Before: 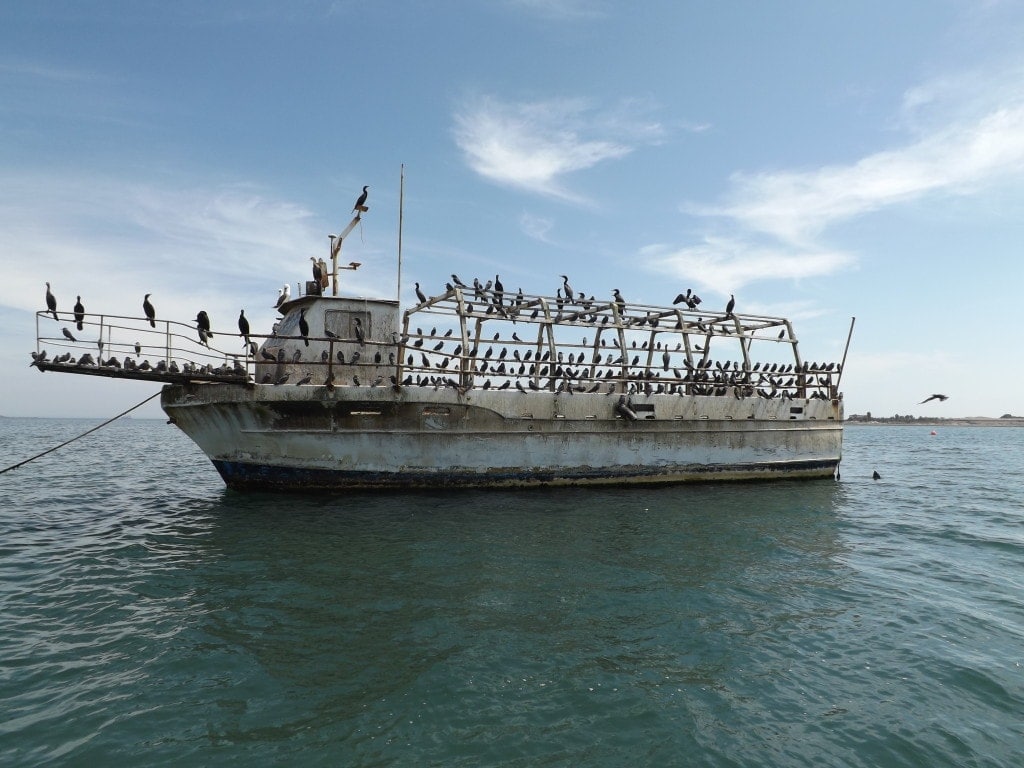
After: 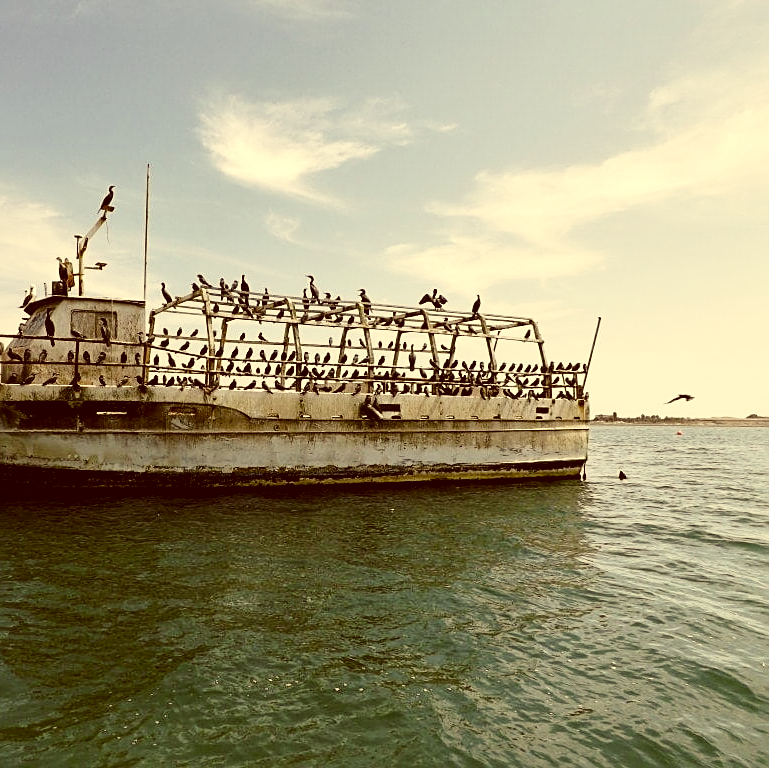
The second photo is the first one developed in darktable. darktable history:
local contrast: mode bilateral grid, contrast 21, coarseness 50, detail 139%, midtone range 0.2
sharpen: on, module defaults
exposure: black level correction 0.006, exposure -0.222 EV, compensate highlight preservation false
color correction: highlights a* 1.2, highlights b* 24.9, shadows a* 15.47, shadows b* 24.68
base curve: curves: ch0 [(0, 0) (0.028, 0.03) (0.121, 0.232) (0.46, 0.748) (0.859, 0.968) (1, 1)], preserve colors none
crop and rotate: left 24.83%
